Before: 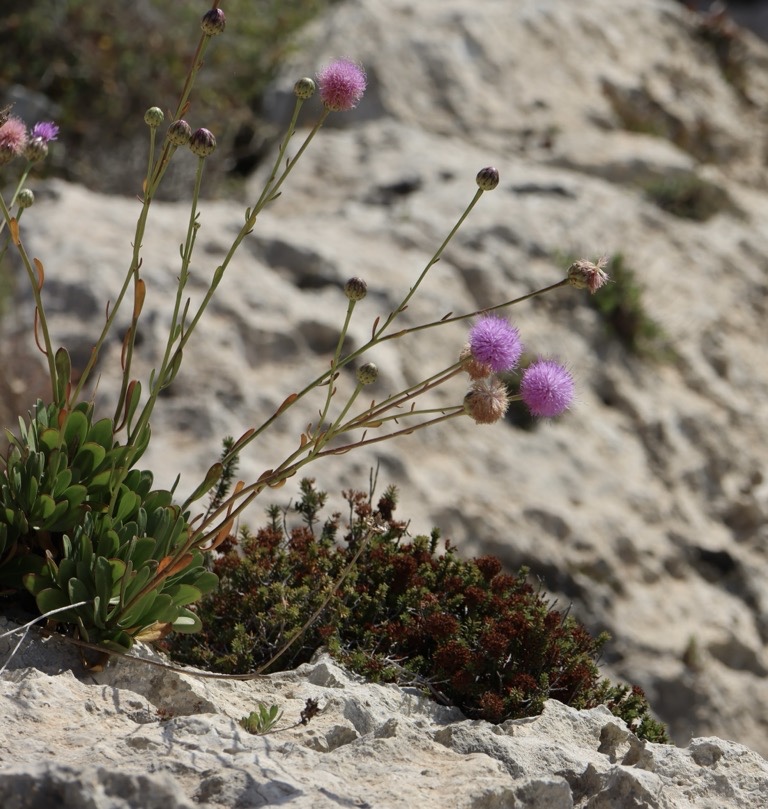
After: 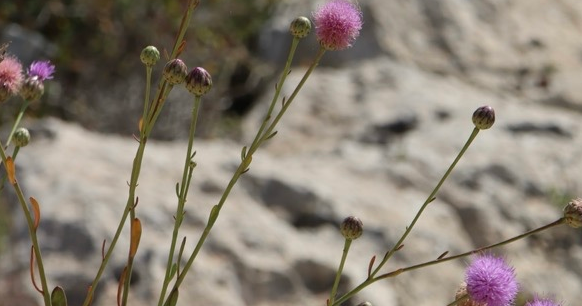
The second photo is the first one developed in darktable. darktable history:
crop: left 0.576%, top 7.643%, right 23.545%, bottom 54.441%
